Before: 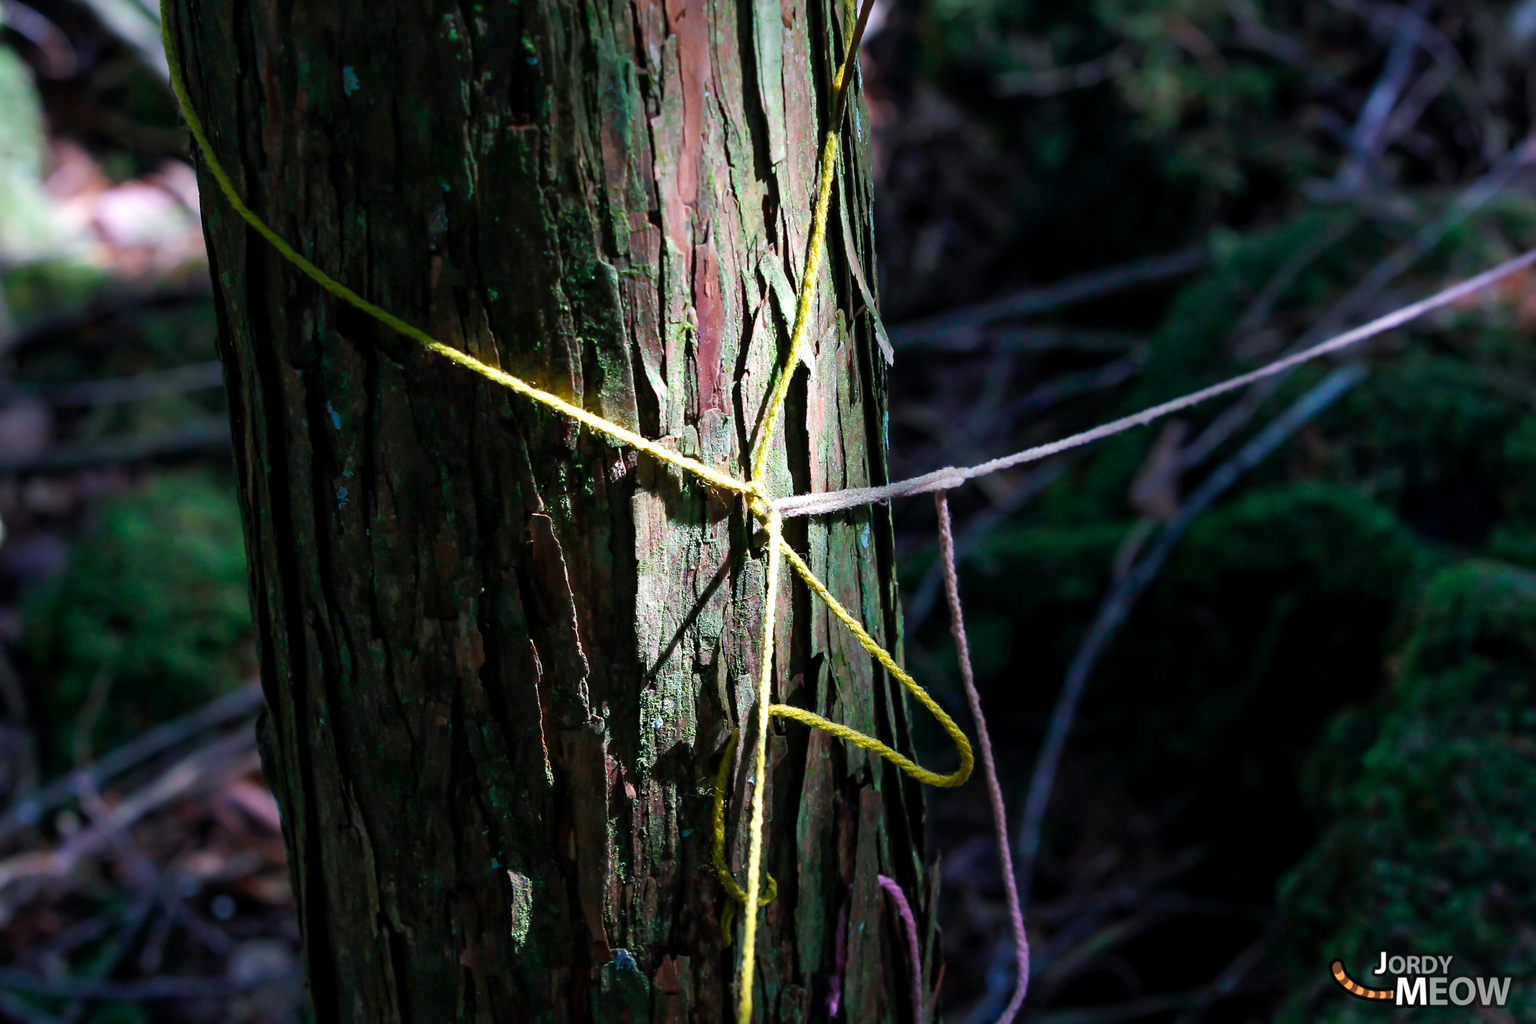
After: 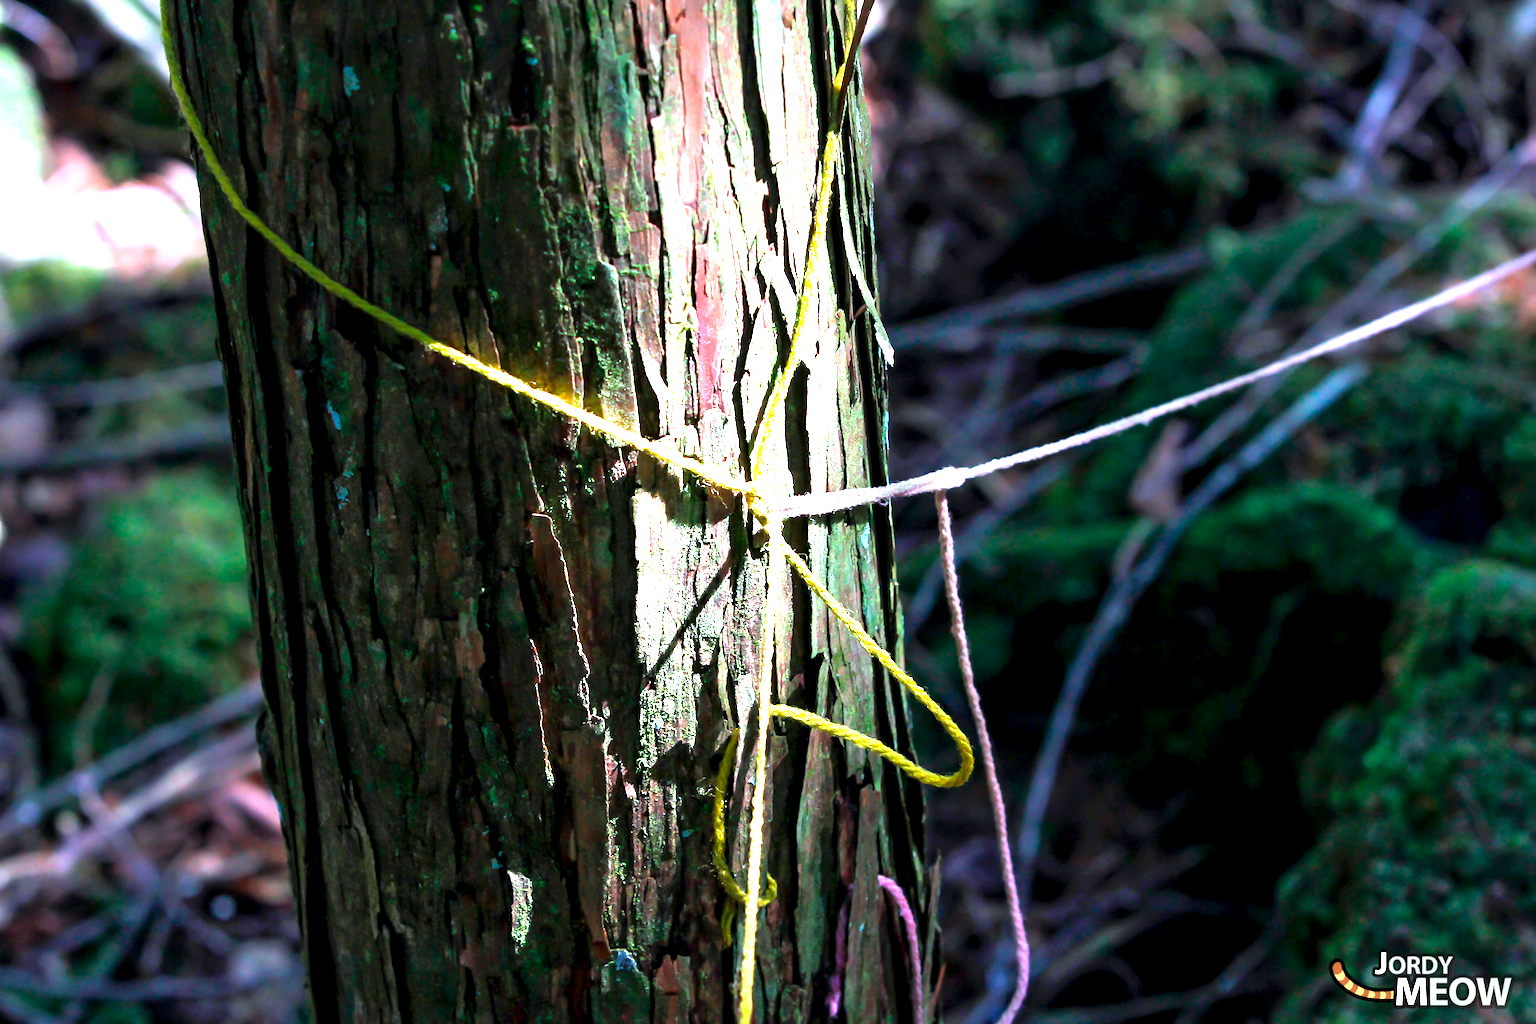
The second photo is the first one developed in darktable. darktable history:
exposure: black level correction 0.001, exposure 1.719 EV, compensate exposure bias true, compensate highlight preservation false
